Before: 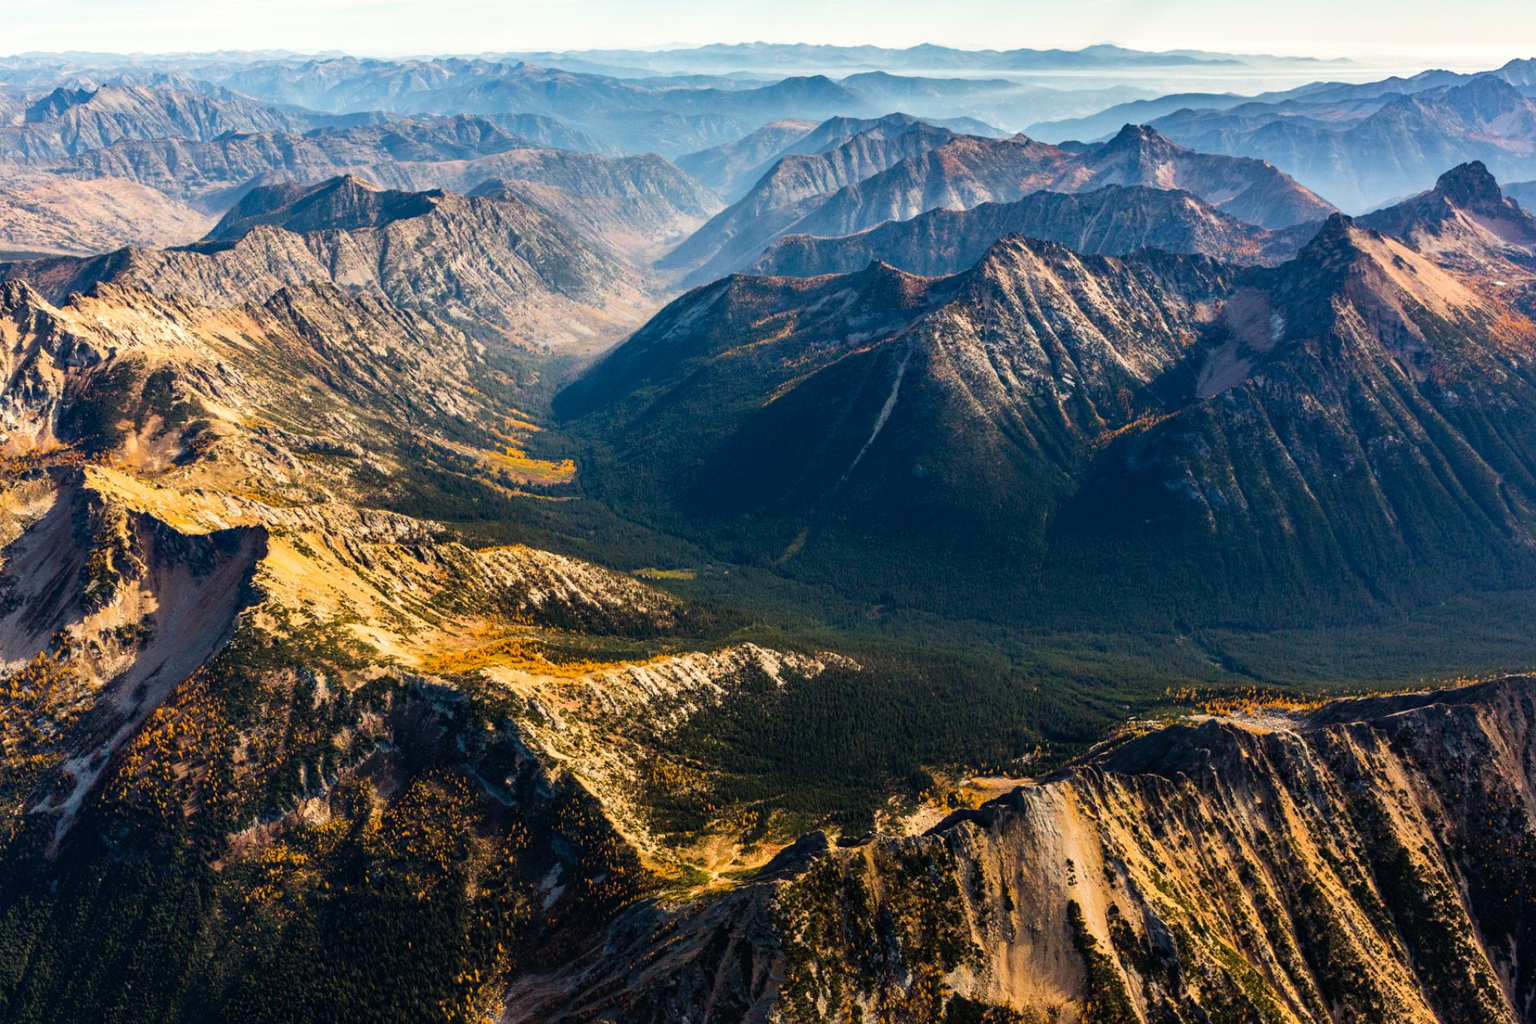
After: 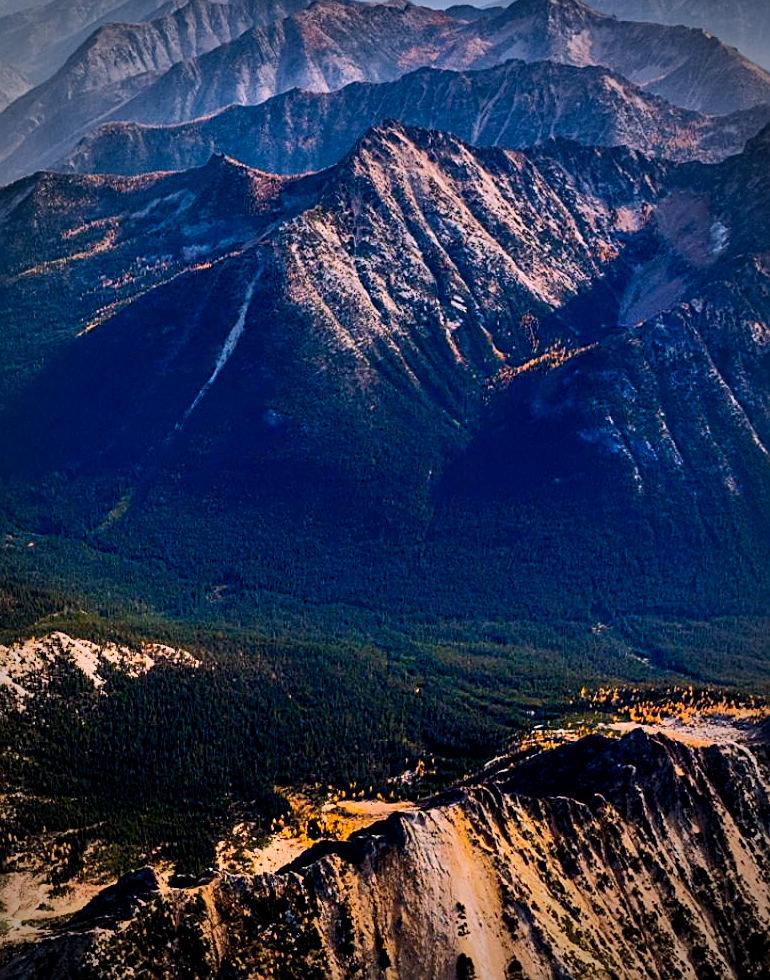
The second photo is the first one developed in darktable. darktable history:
crop: left 45.721%, top 13.393%, right 14.118%, bottom 10.01%
sharpen: on, module defaults
contrast brightness saturation: contrast 0.15, brightness -0.01, saturation 0.1
white balance: red 1.042, blue 1.17
exposure: black level correction 0.009, exposure -0.637 EV, compensate highlight preservation false
shadows and highlights: soften with gaussian
vignetting: automatic ratio true
